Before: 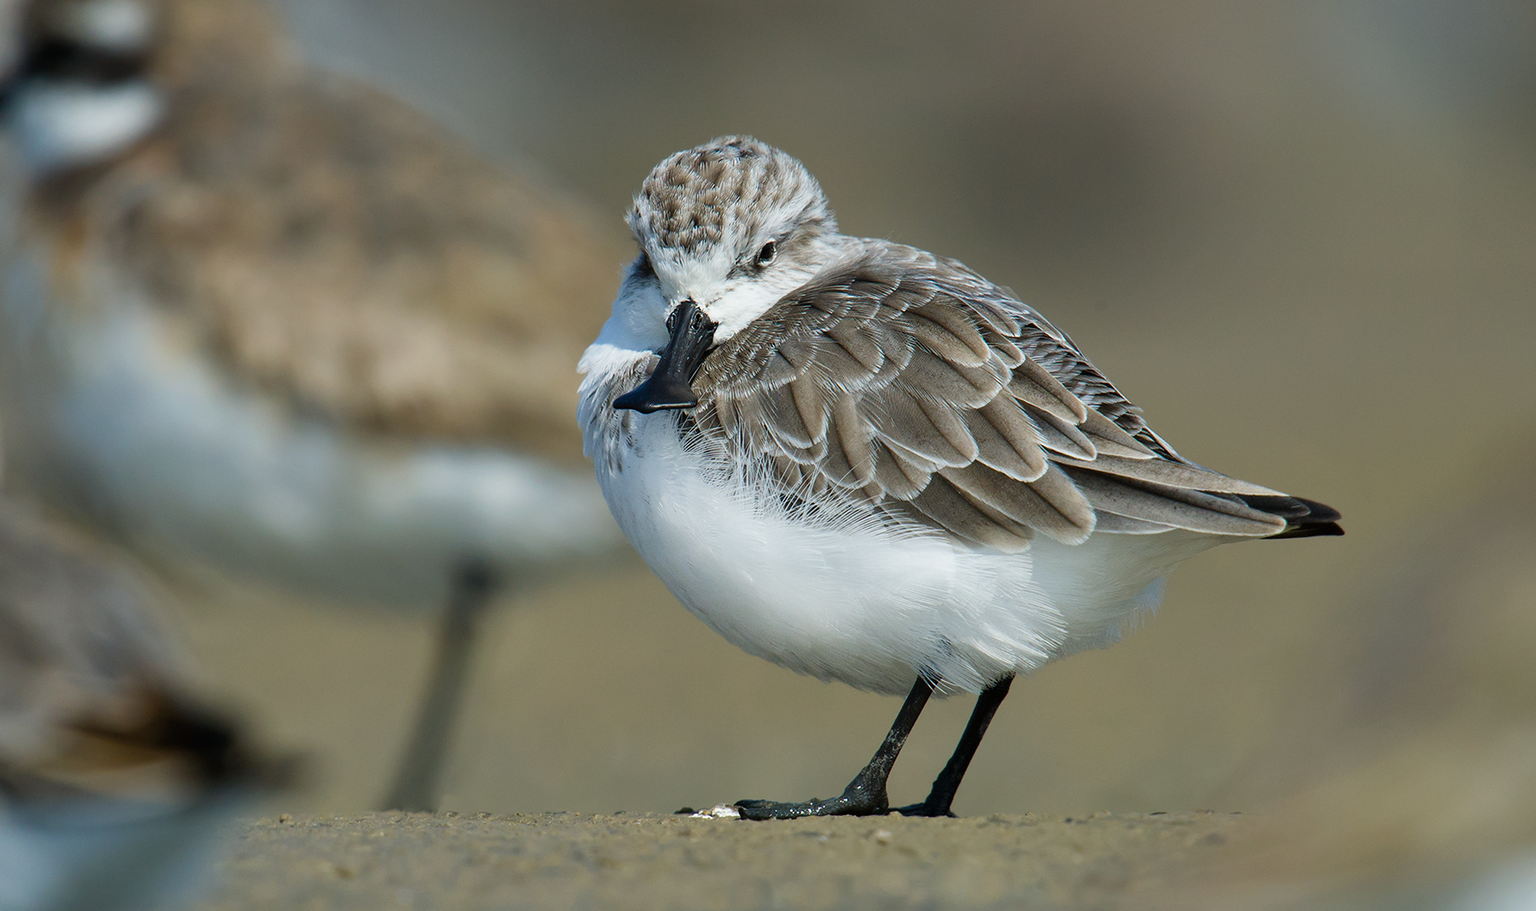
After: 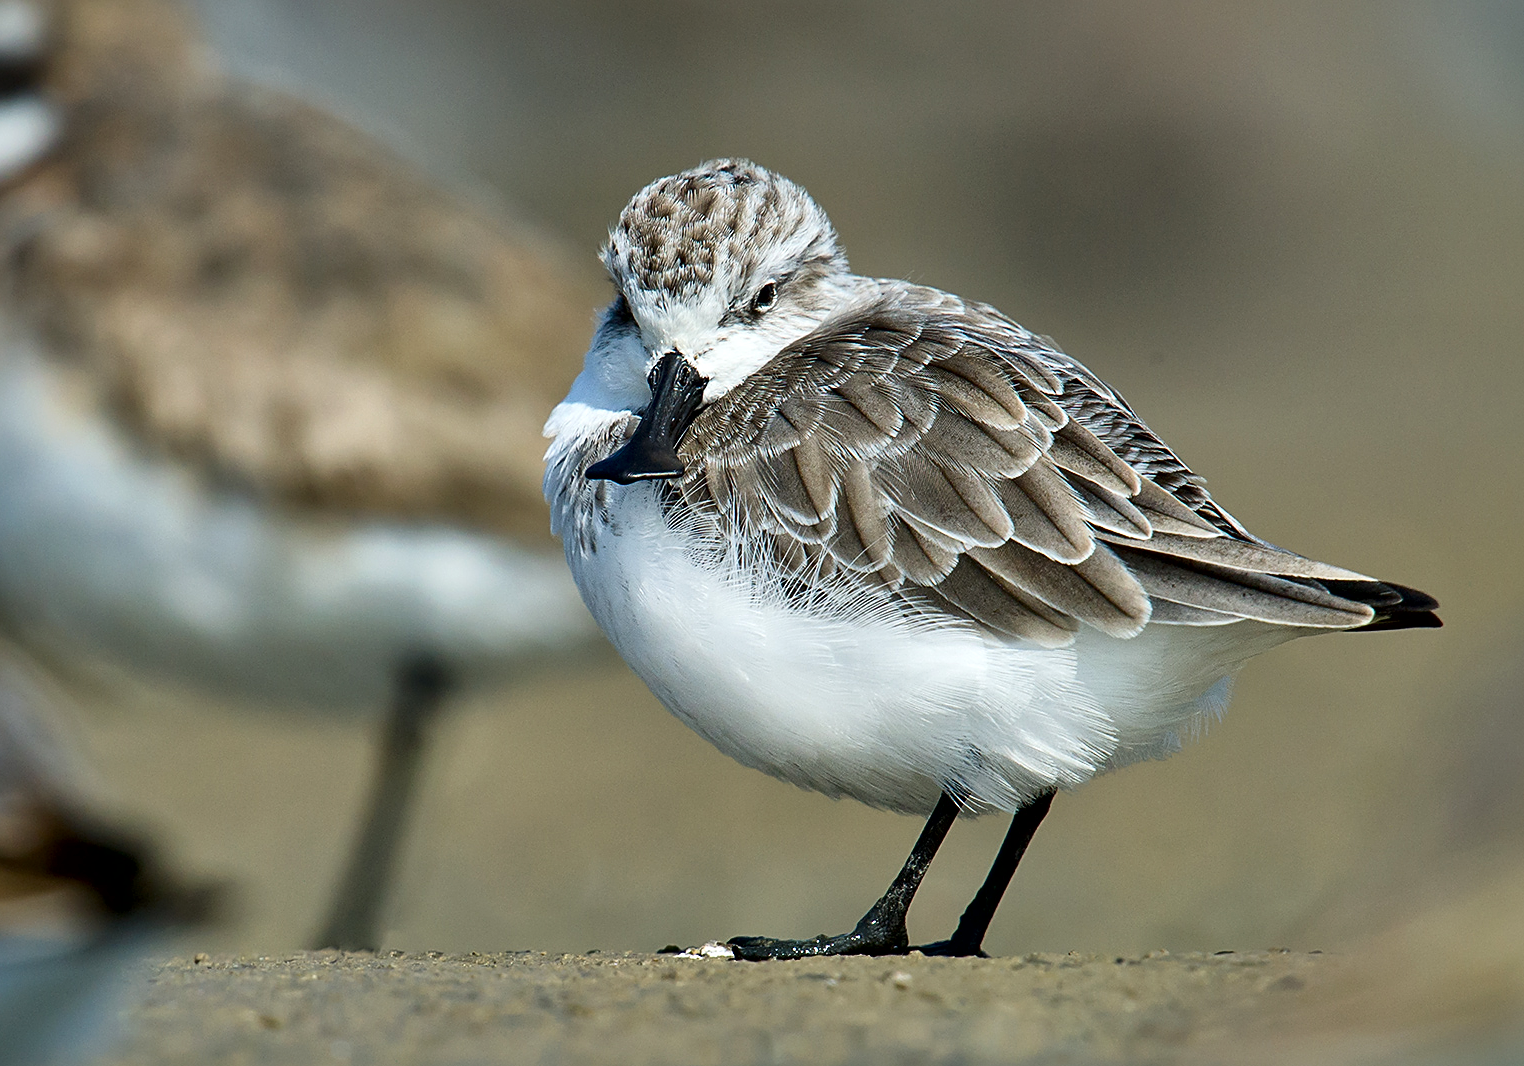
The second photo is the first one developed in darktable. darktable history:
crop: left 7.435%, right 7.852%
contrast brightness saturation: contrast 0.099, brightness 0.03, saturation 0.094
sharpen: on, module defaults
local contrast: mode bilateral grid, contrast 24, coarseness 59, detail 152%, midtone range 0.2
